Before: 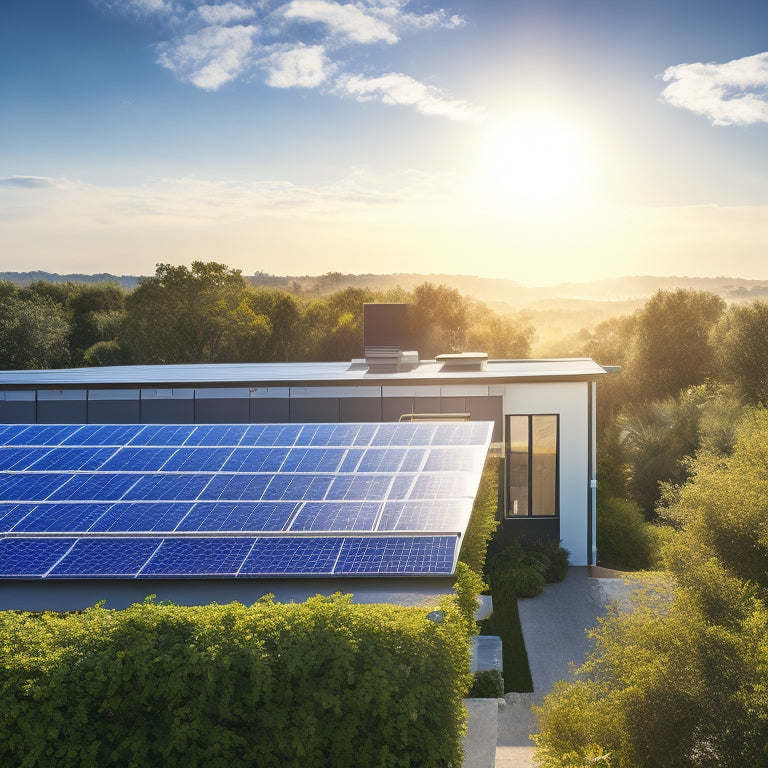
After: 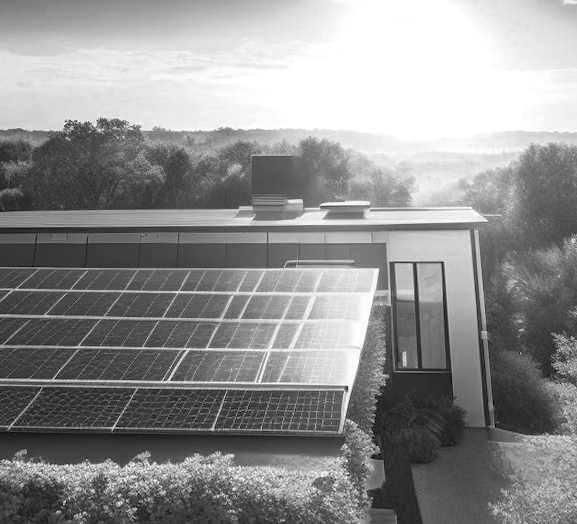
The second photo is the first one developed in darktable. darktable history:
crop: left 5.596%, top 10.314%, right 3.534%, bottom 19.395%
rotate and perspective: rotation 0.72°, lens shift (vertical) -0.352, lens shift (horizontal) -0.051, crop left 0.152, crop right 0.859, crop top 0.019, crop bottom 0.964
color zones: curves: ch0 [(0.002, 0.593) (0.143, 0.417) (0.285, 0.541) (0.455, 0.289) (0.608, 0.327) (0.727, 0.283) (0.869, 0.571) (1, 0.603)]; ch1 [(0, 0) (0.143, 0) (0.286, 0) (0.429, 0) (0.571, 0) (0.714, 0) (0.857, 0)]
color balance rgb: perceptual saturation grading › global saturation 25%, global vibrance 20%
